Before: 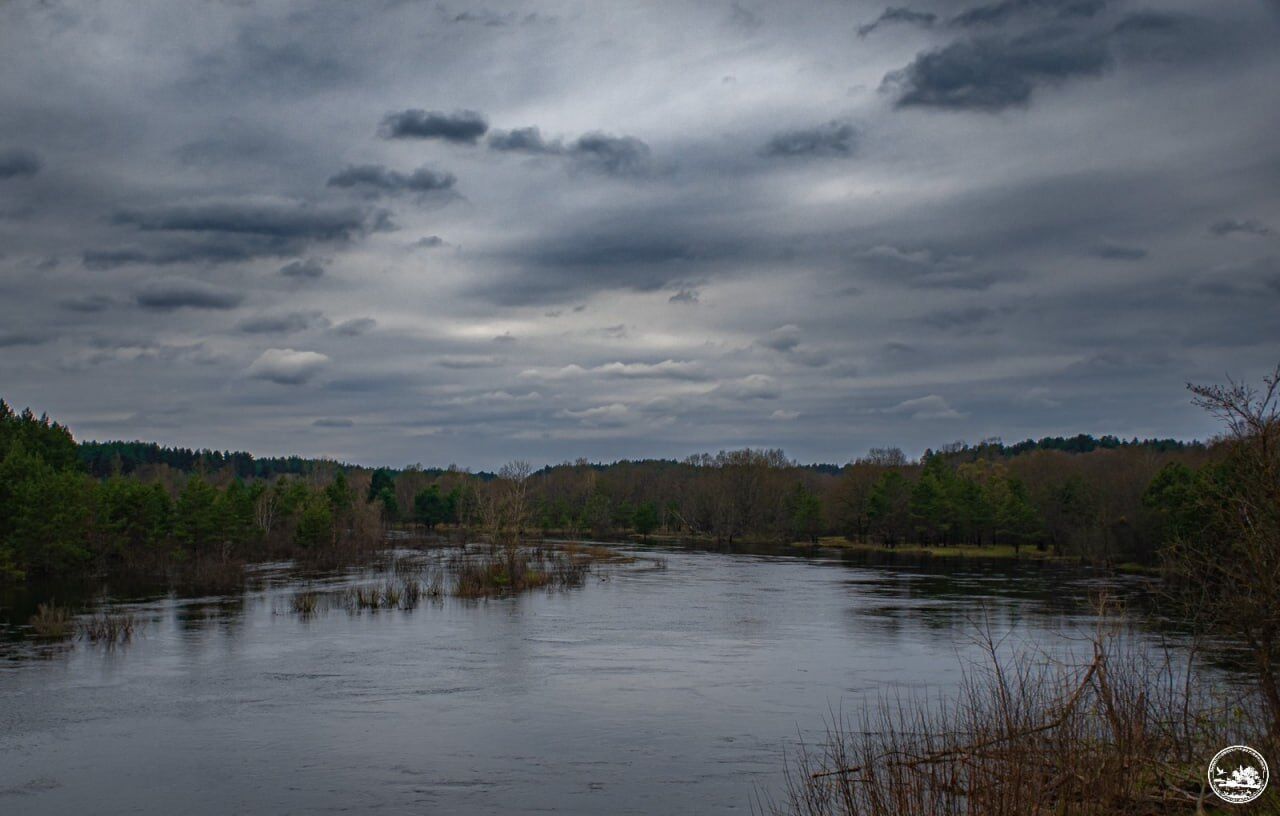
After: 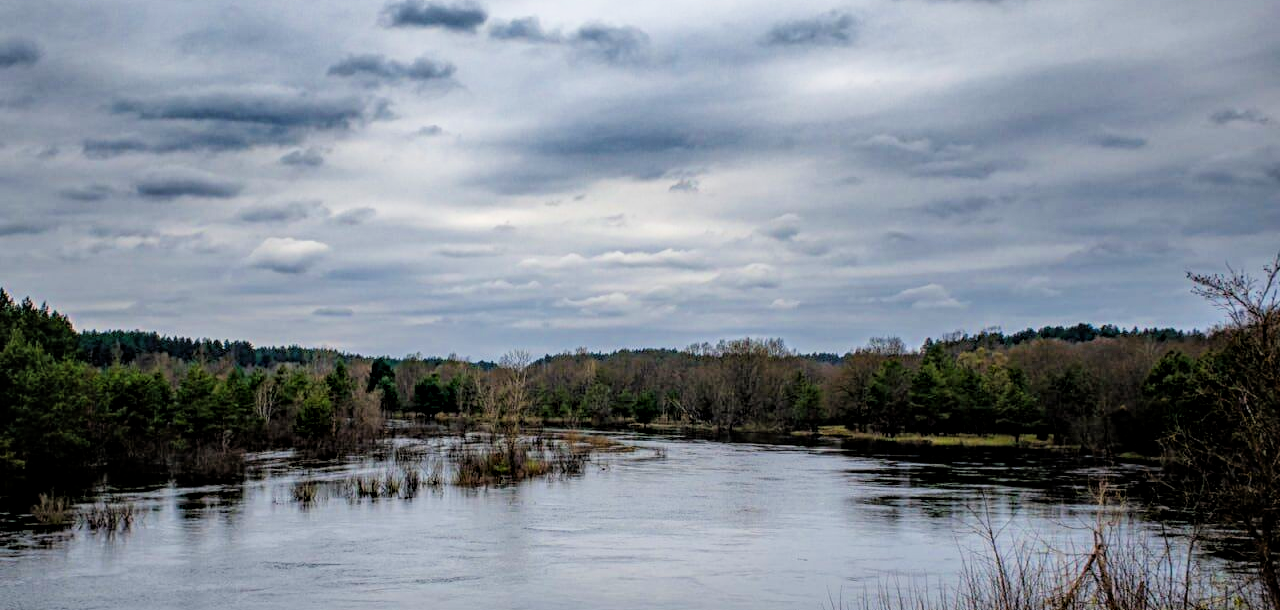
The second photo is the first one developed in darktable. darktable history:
local contrast: on, module defaults
crop: top 13.69%, bottom 11.465%
color balance rgb: perceptual saturation grading › global saturation 16.269%
exposure: black level correction 0, exposure 1.384 EV, compensate highlight preservation false
tone equalizer: -7 EV 0.098 EV, edges refinement/feathering 500, mask exposure compensation -1.57 EV, preserve details no
filmic rgb: black relative exposure -4.4 EV, white relative exposure 5.02 EV, hardness 2.18, latitude 40.04%, contrast 1.146, highlights saturation mix 10.94%, shadows ↔ highlights balance 1.14%
